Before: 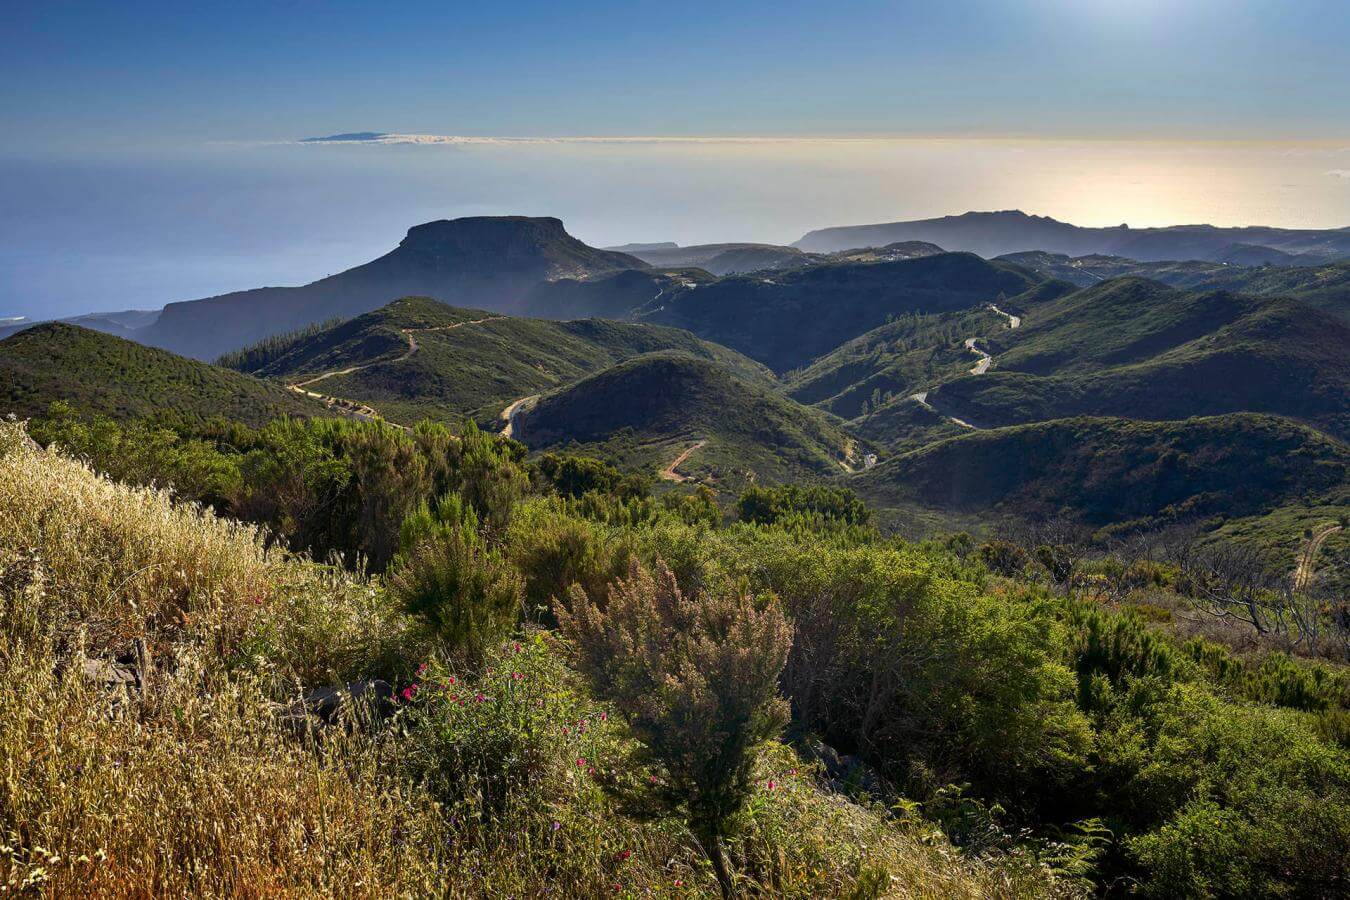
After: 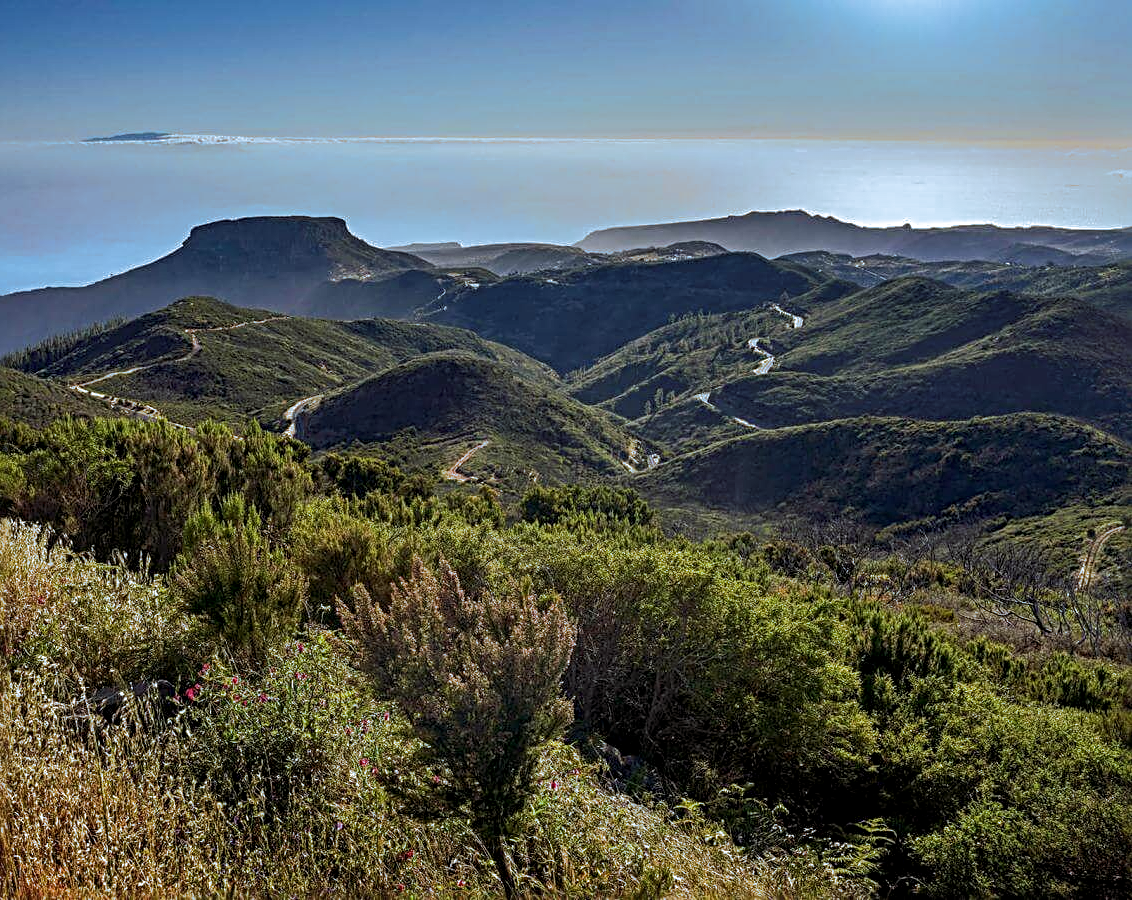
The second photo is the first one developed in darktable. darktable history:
sharpen: radius 4
local contrast: detail 130%
split-toning: shadows › hue 351.18°, shadows › saturation 0.86, highlights › hue 218.82°, highlights › saturation 0.73, balance -19.167
crop: left 16.145%
